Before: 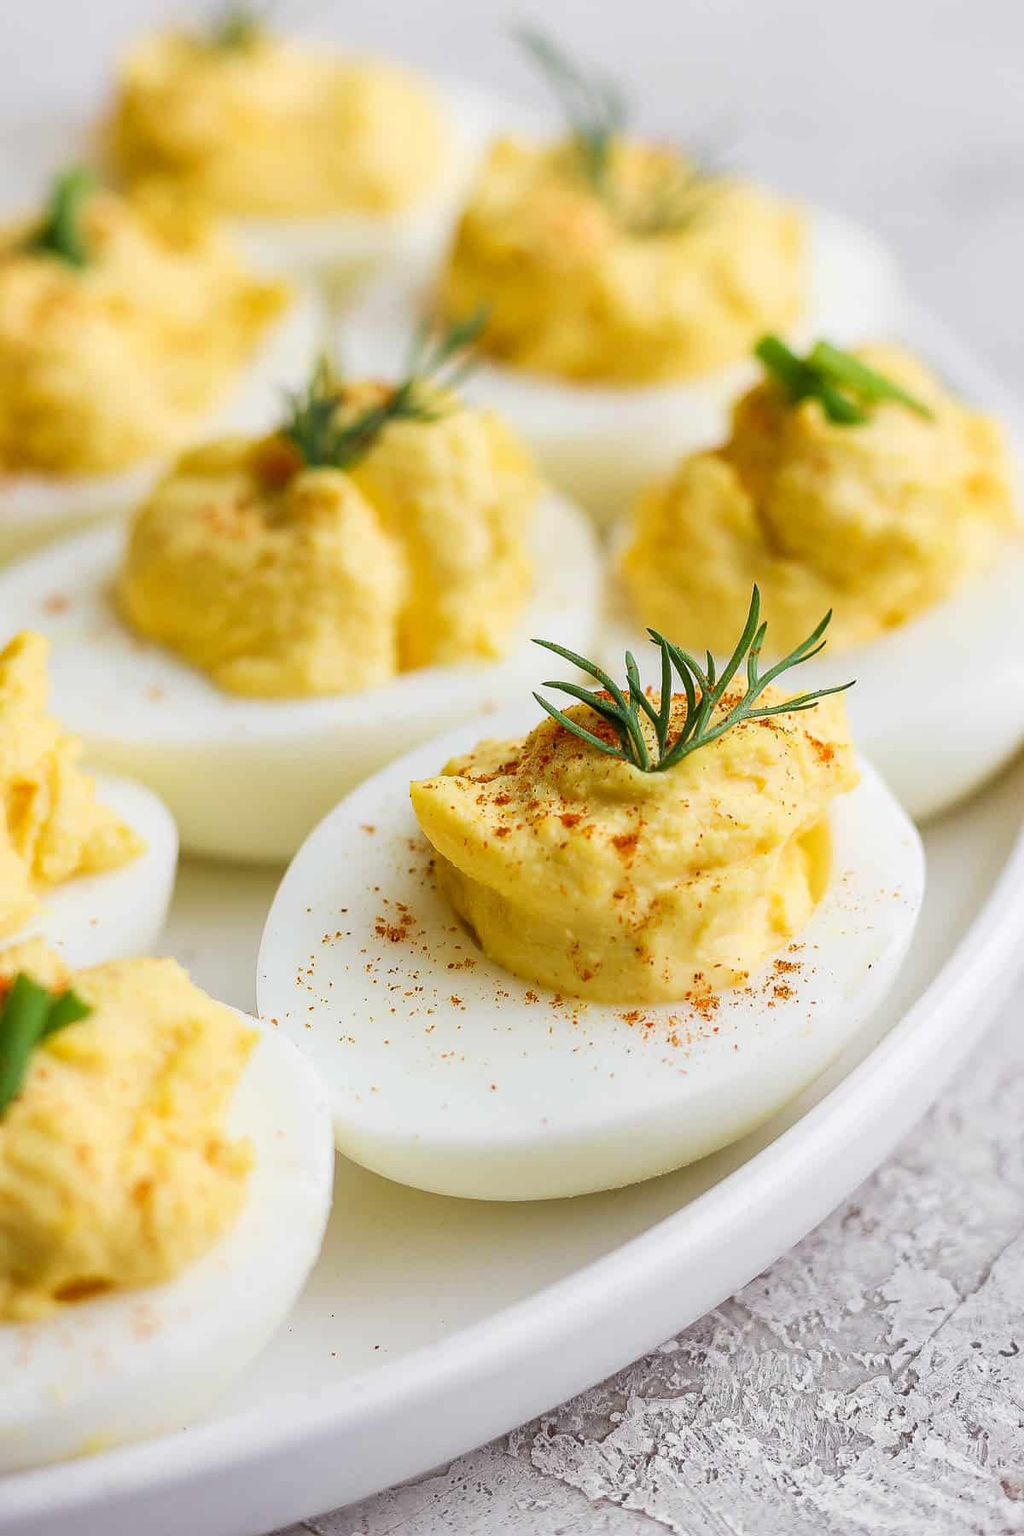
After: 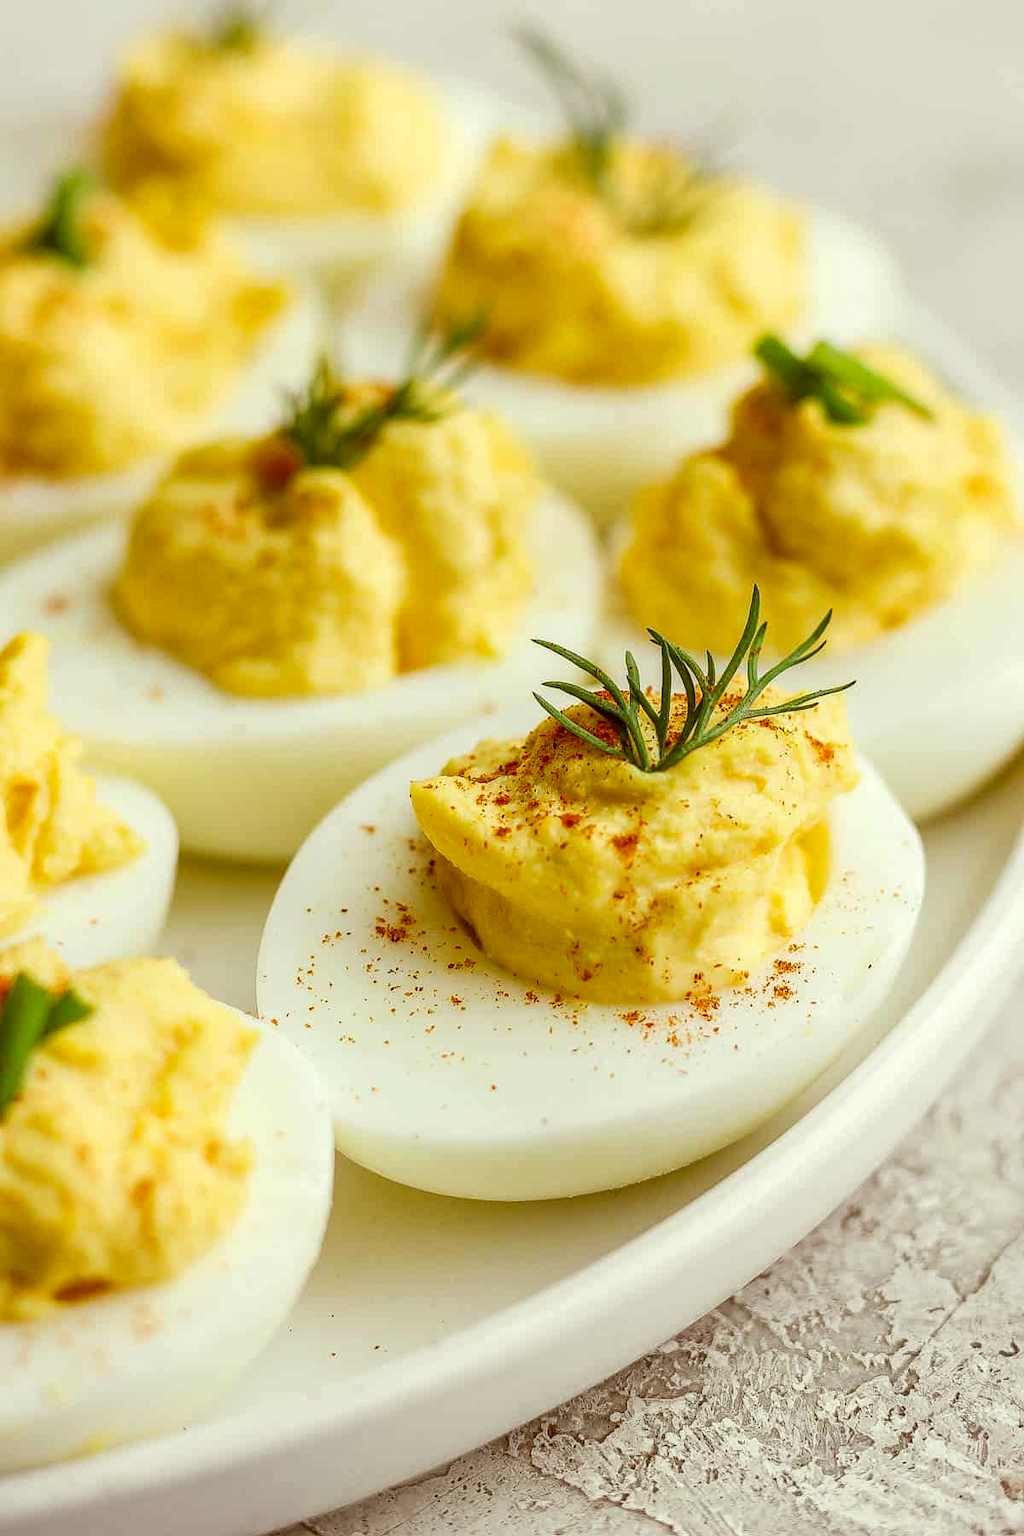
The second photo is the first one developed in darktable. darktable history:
local contrast: on, module defaults
color correction: highlights a* -5.29, highlights b* 9.8, shadows a* 9.38, shadows b* 24.51
